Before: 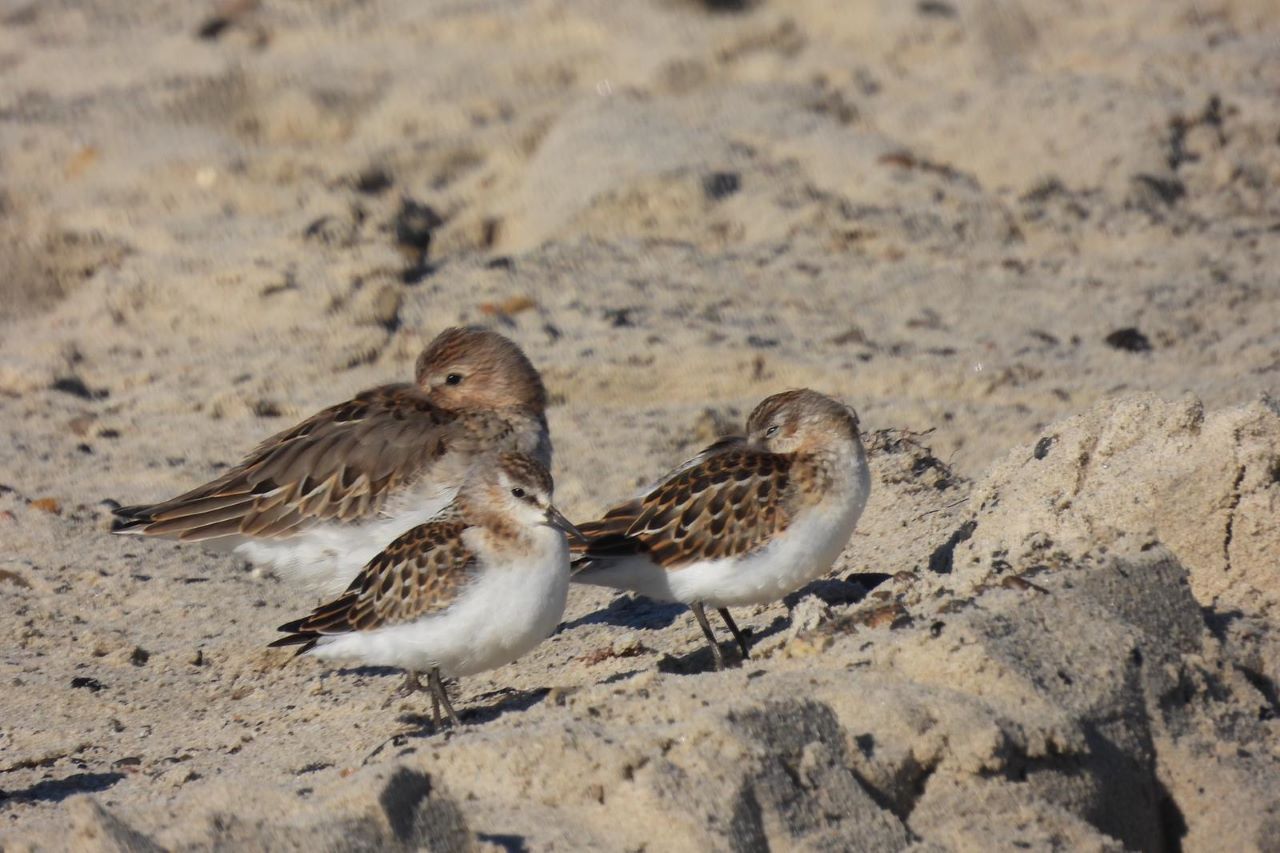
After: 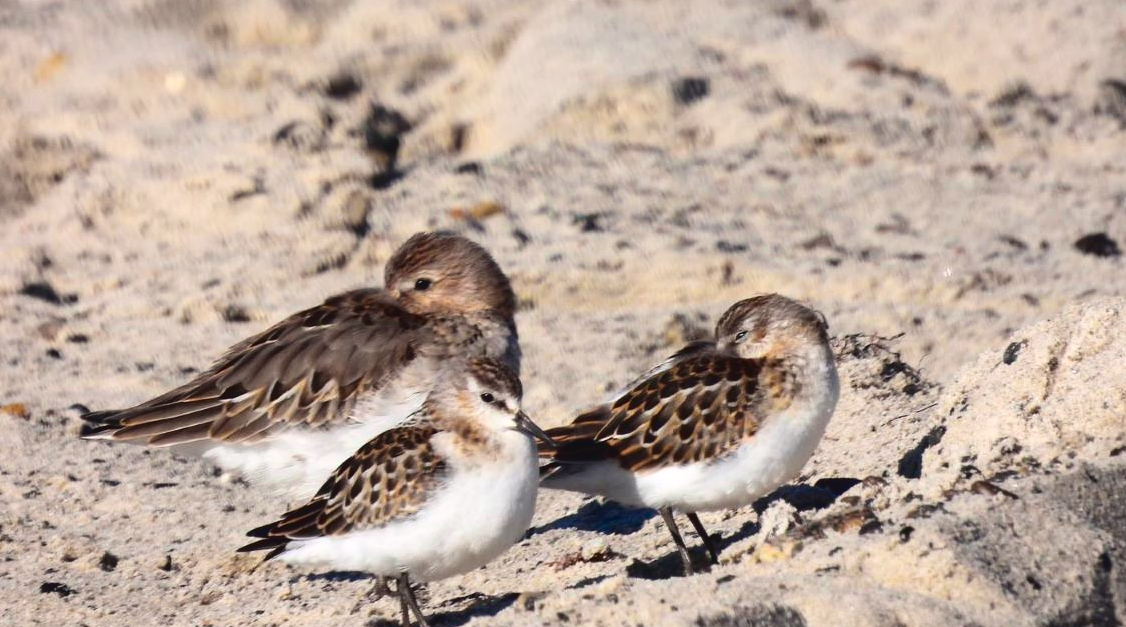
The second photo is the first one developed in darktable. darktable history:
tone curve: curves: ch0 [(0, 0.031) (0.139, 0.084) (0.311, 0.278) (0.495, 0.544) (0.718, 0.816) (0.841, 0.909) (1, 0.967)]; ch1 [(0, 0) (0.272, 0.249) (0.388, 0.385) (0.479, 0.456) (0.495, 0.497) (0.538, 0.55) (0.578, 0.595) (0.707, 0.778) (1, 1)]; ch2 [(0, 0) (0.125, 0.089) (0.353, 0.329) (0.443, 0.408) (0.502, 0.495) (0.56, 0.553) (0.608, 0.631) (1, 1)], color space Lab, independent channels, preserve colors none
crop and rotate: left 2.425%, top 11.305%, right 9.6%, bottom 15.08%
shadows and highlights: radius 44.78, white point adjustment 6.64, compress 79.65%, highlights color adjustment 78.42%, soften with gaussian
